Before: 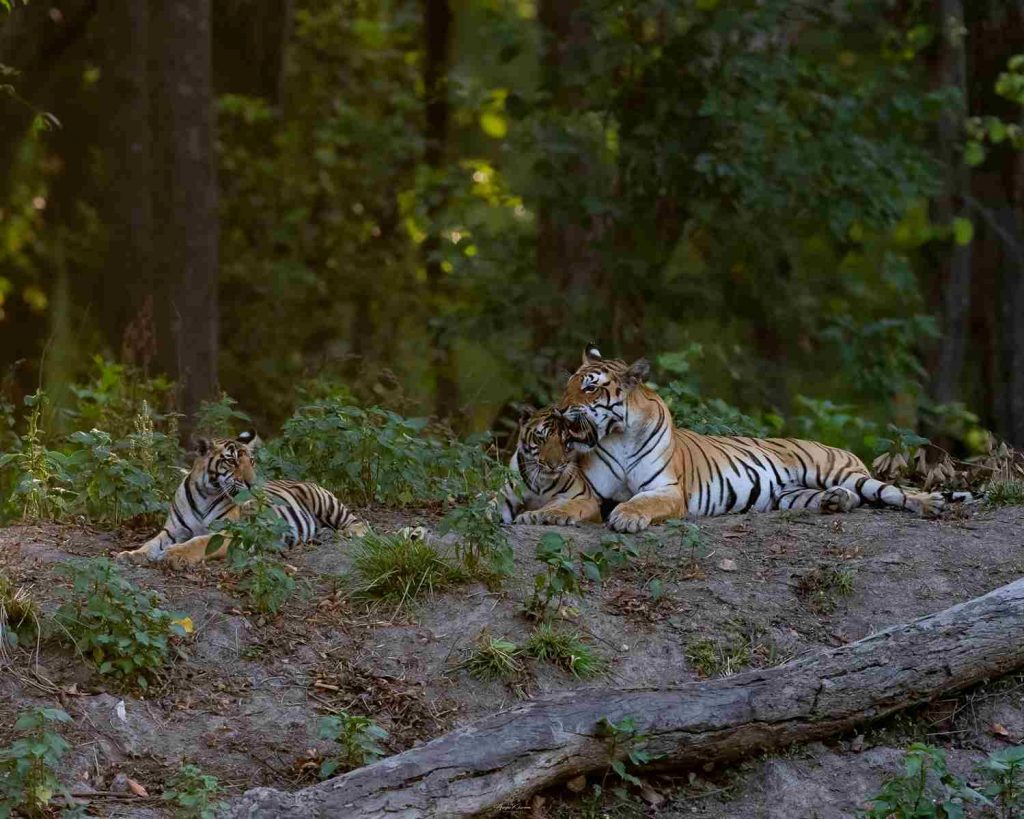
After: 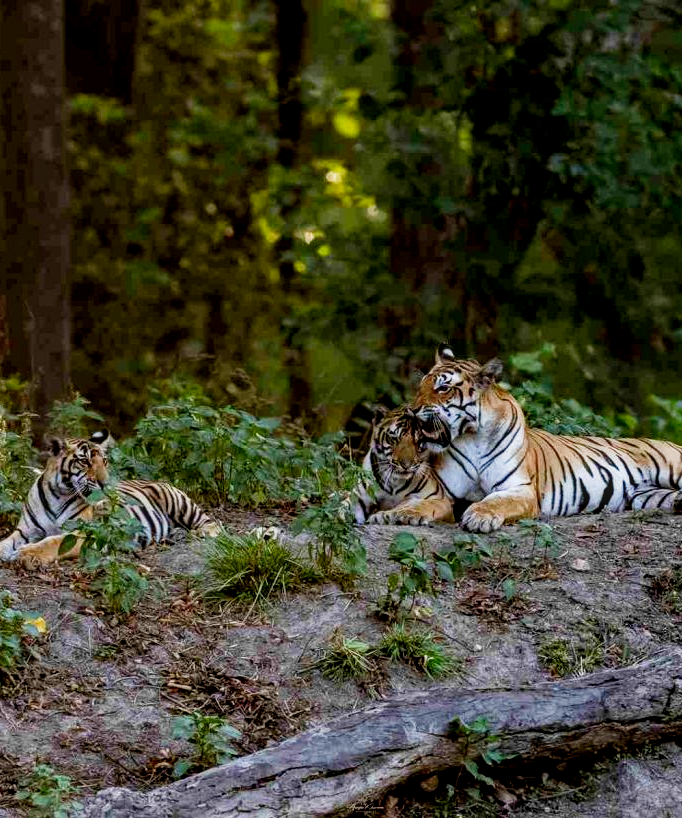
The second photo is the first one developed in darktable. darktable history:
local contrast: on, module defaults
filmic rgb: middle gray luminance 12.74%, black relative exposure -10.13 EV, white relative exposure 3.47 EV, threshold 6 EV, target black luminance 0%, hardness 5.74, latitude 44.69%, contrast 1.221, highlights saturation mix 5%, shadows ↔ highlights balance 26.78%, add noise in highlights 0, preserve chrominance no, color science v3 (2019), use custom middle-gray values true, iterations of high-quality reconstruction 0, contrast in highlights soft, enable highlight reconstruction true
crop and rotate: left 14.385%, right 18.948%
